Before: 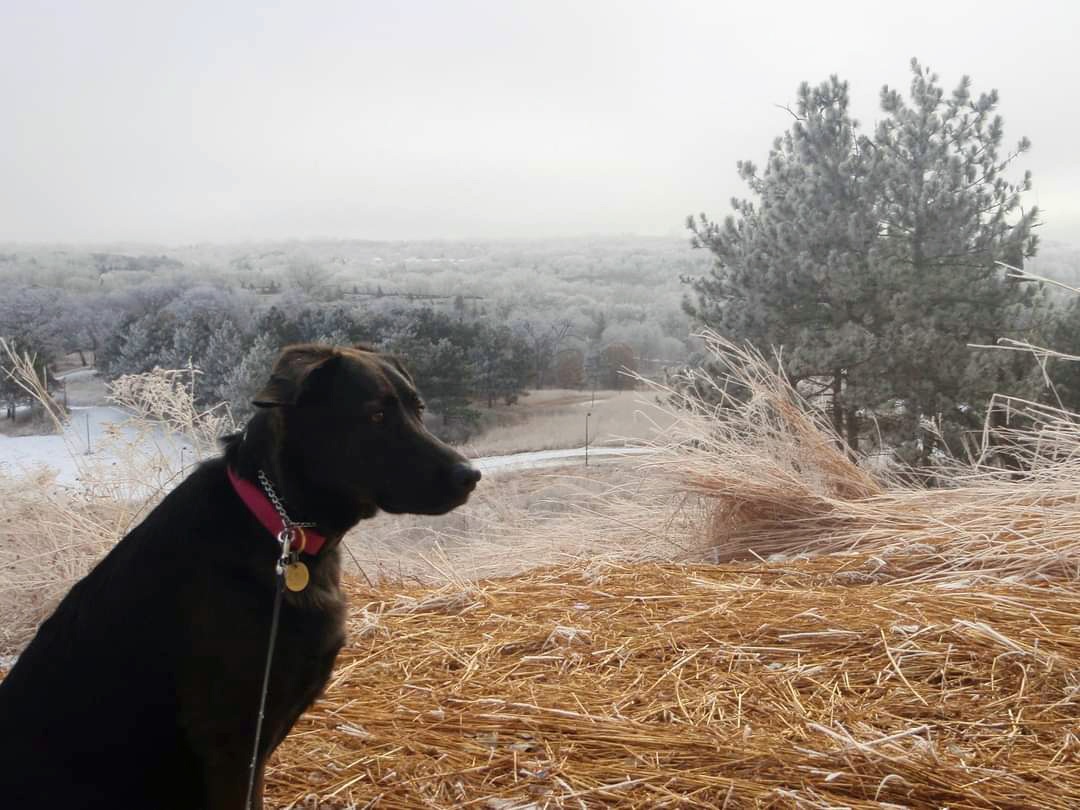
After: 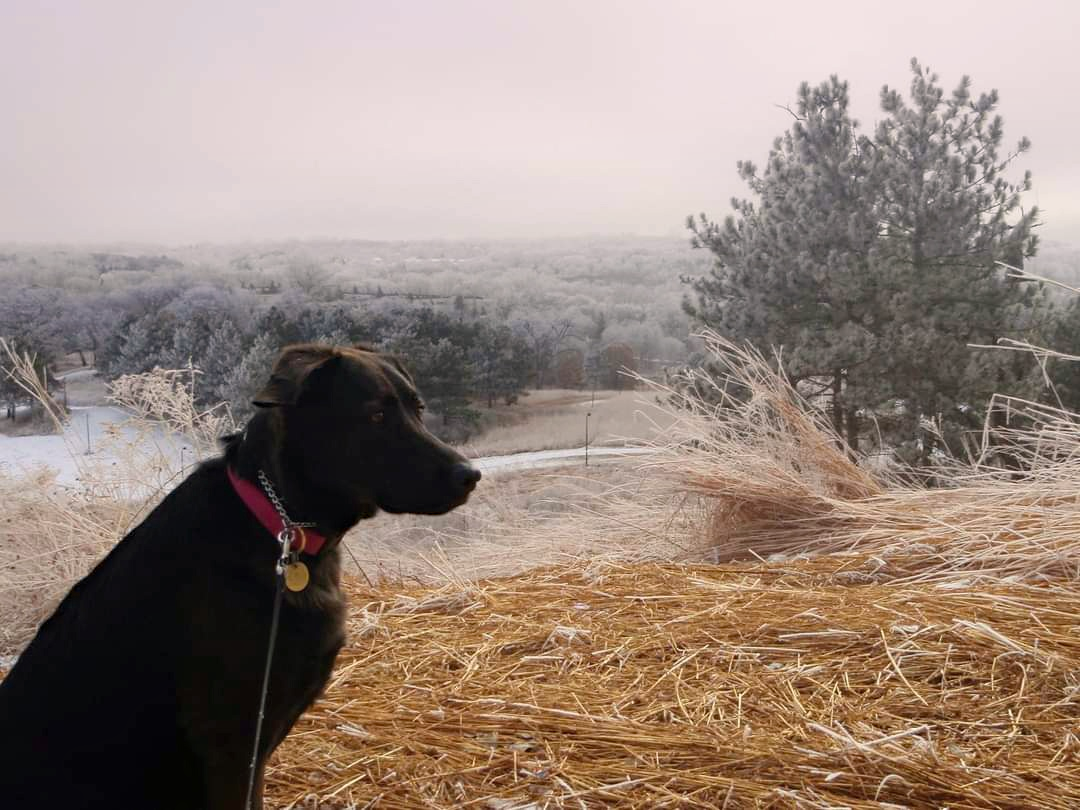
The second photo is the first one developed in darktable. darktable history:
haze removal: compatibility mode true, adaptive false
graduated density: density 0.38 EV, hardness 21%, rotation -6.11°, saturation 32%
